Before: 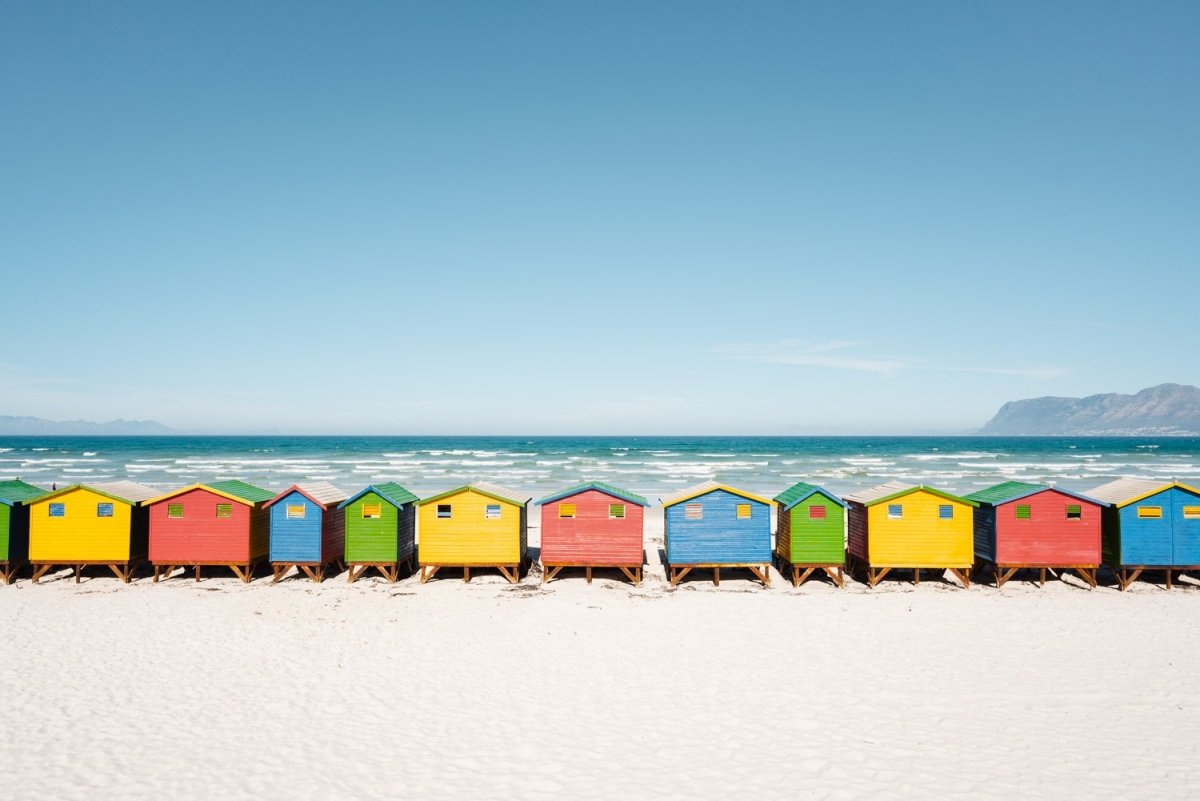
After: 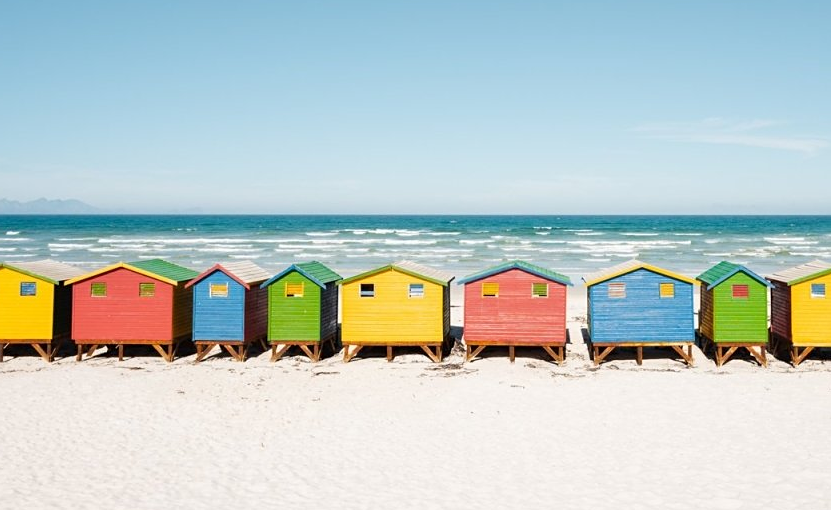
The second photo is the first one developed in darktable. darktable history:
sharpen: amount 0.2
crop: left 6.488%, top 27.668%, right 24.183%, bottom 8.656%
